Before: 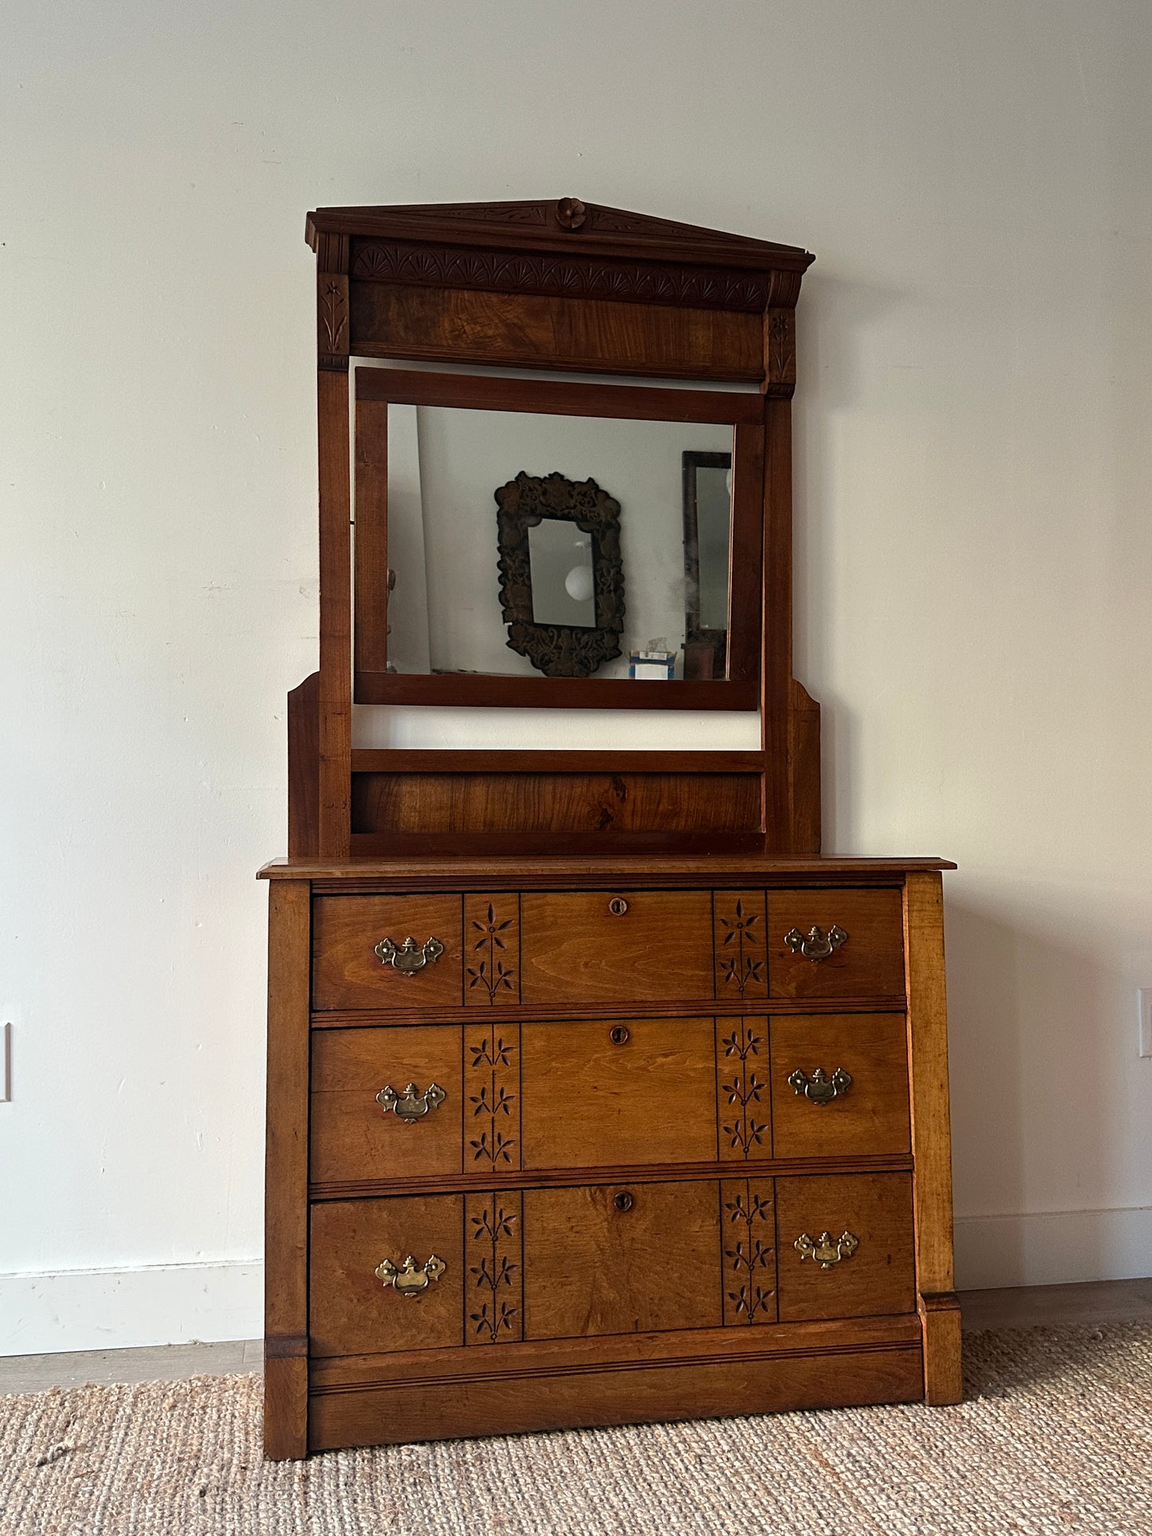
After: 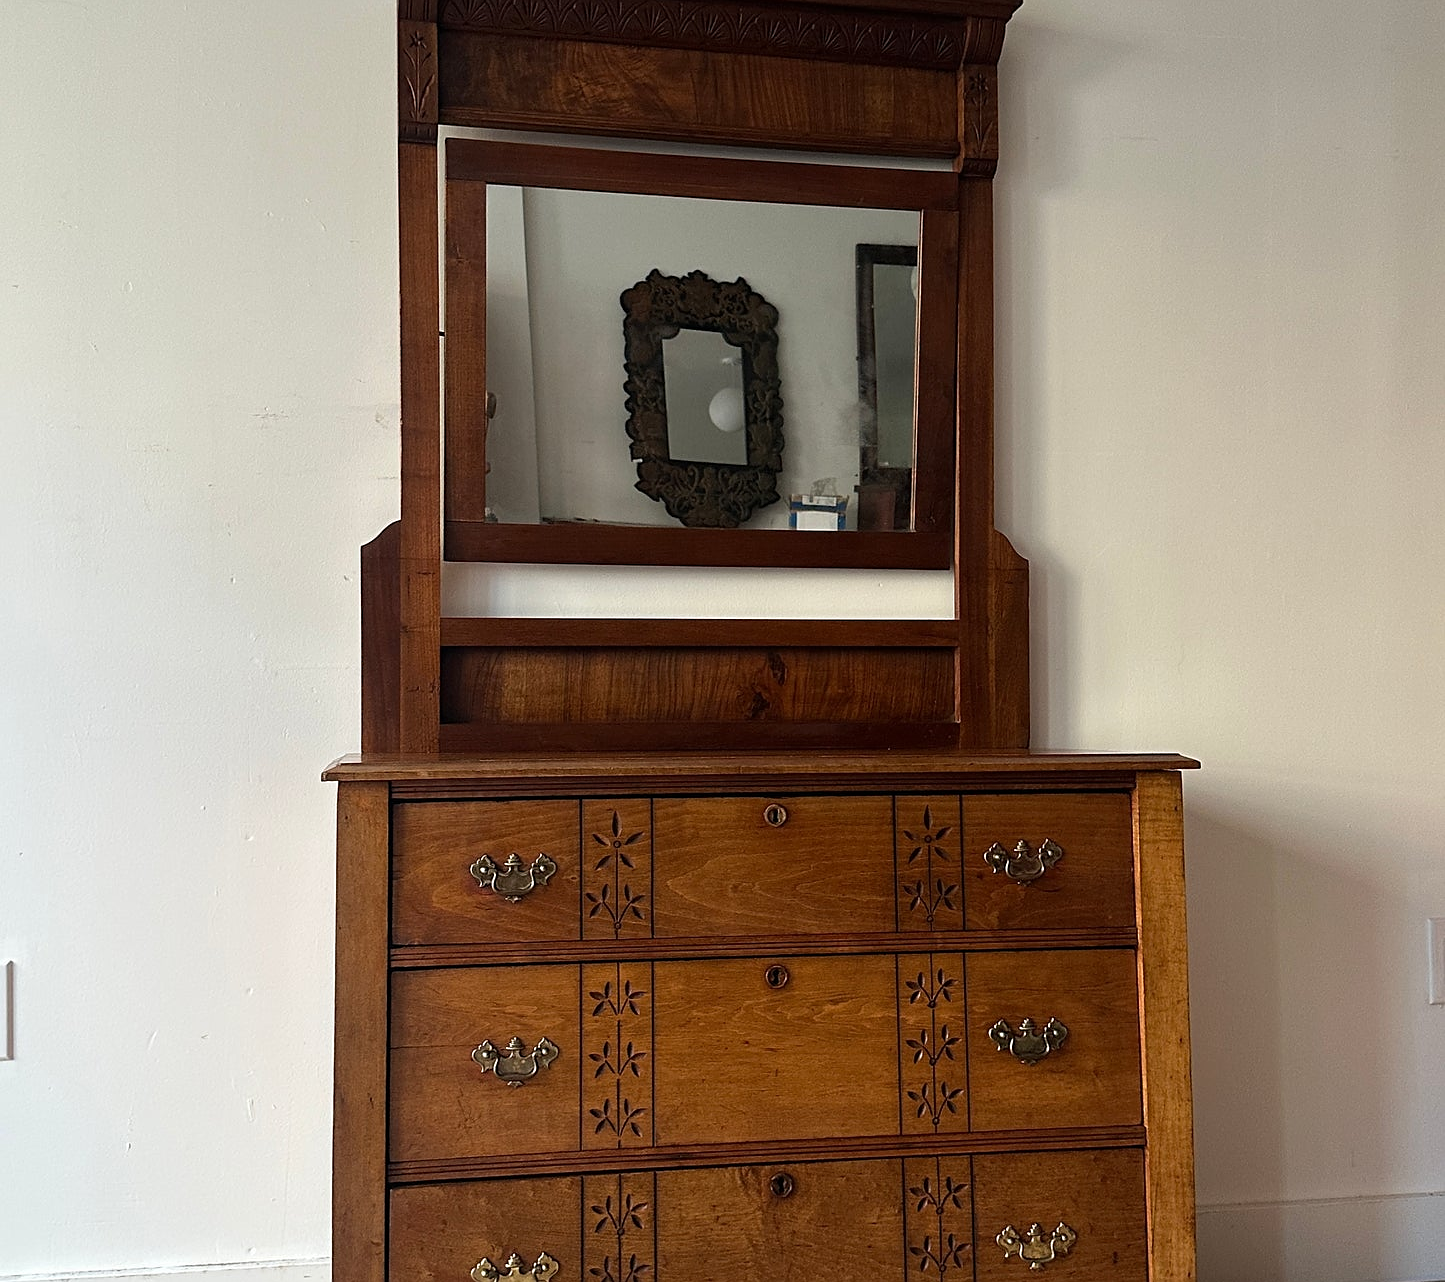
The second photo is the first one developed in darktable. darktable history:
crop: top 16.727%, bottom 16.727%
sharpen: radius 1
